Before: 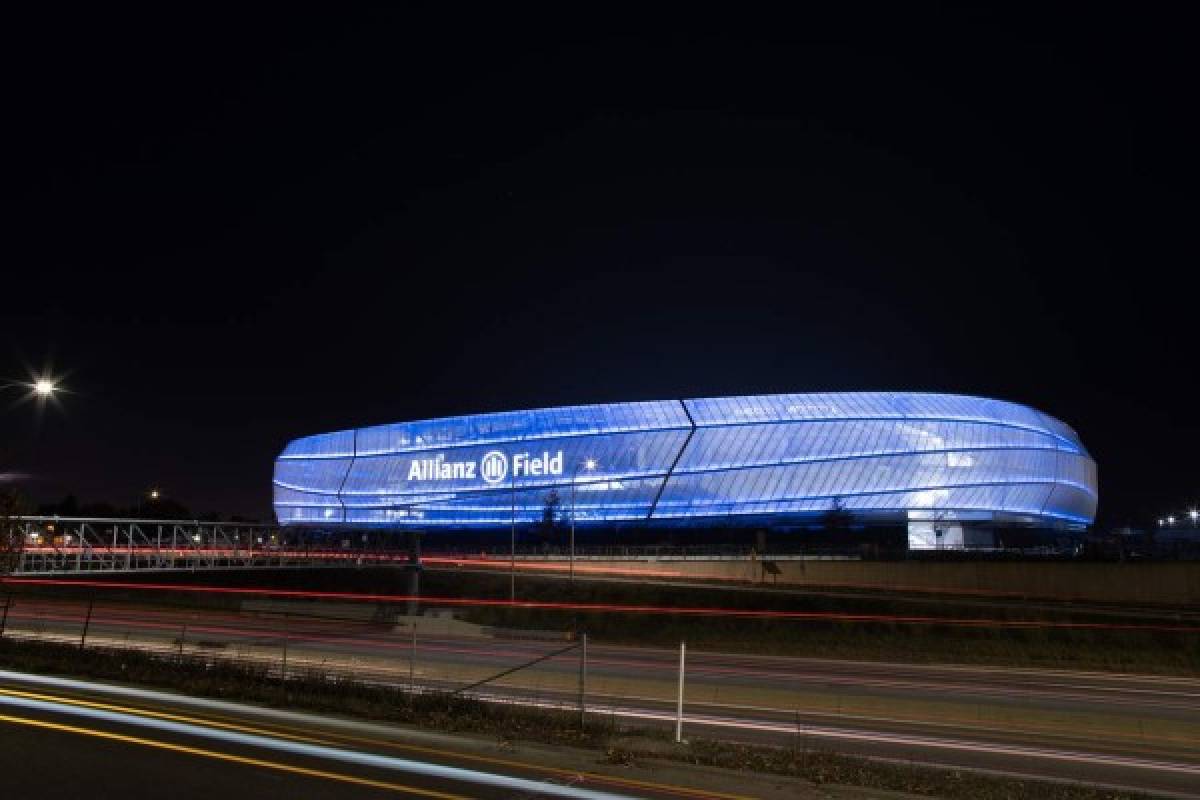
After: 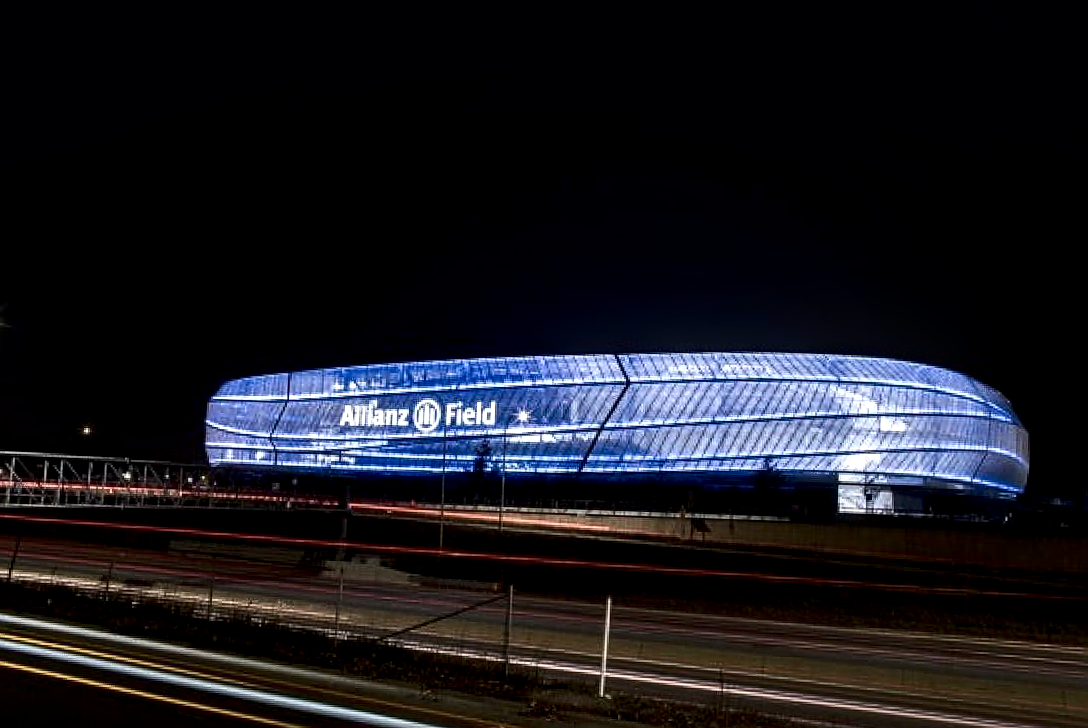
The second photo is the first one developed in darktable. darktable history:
exposure: exposure -0.486 EV, compensate highlight preservation false
contrast brightness saturation: contrast 0.288
sharpen: on, module defaults
local contrast: highlights 18%, detail 188%
crop and rotate: angle -2.02°, left 3.147%, top 3.728%, right 1.403%, bottom 0.436%
